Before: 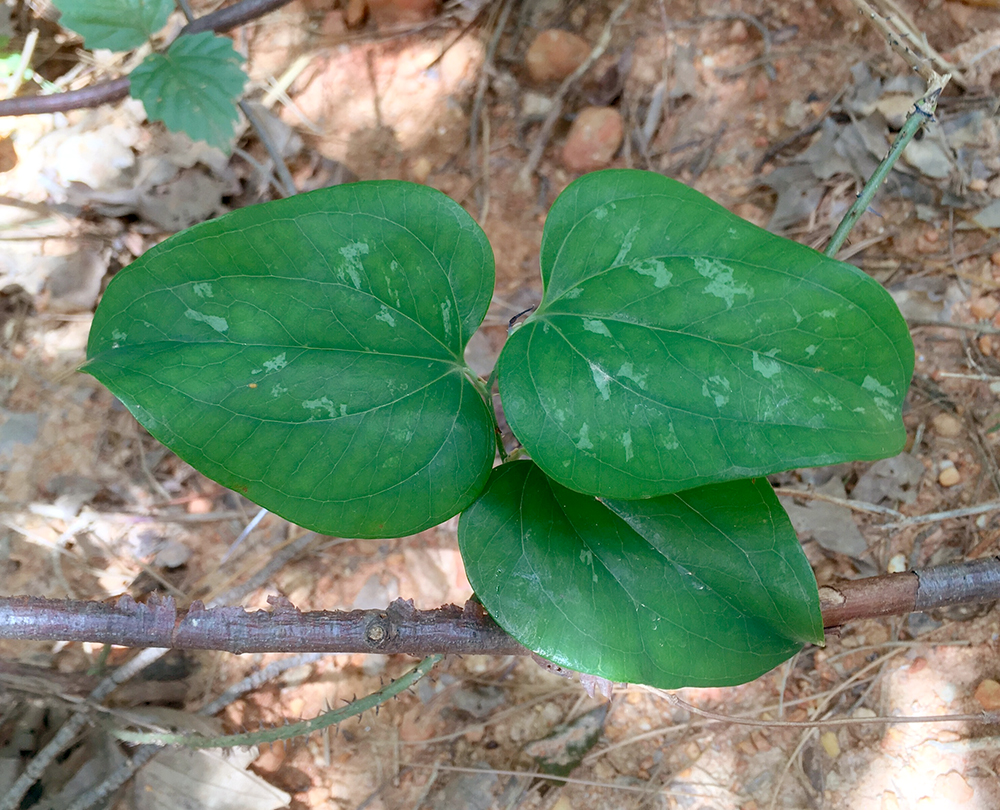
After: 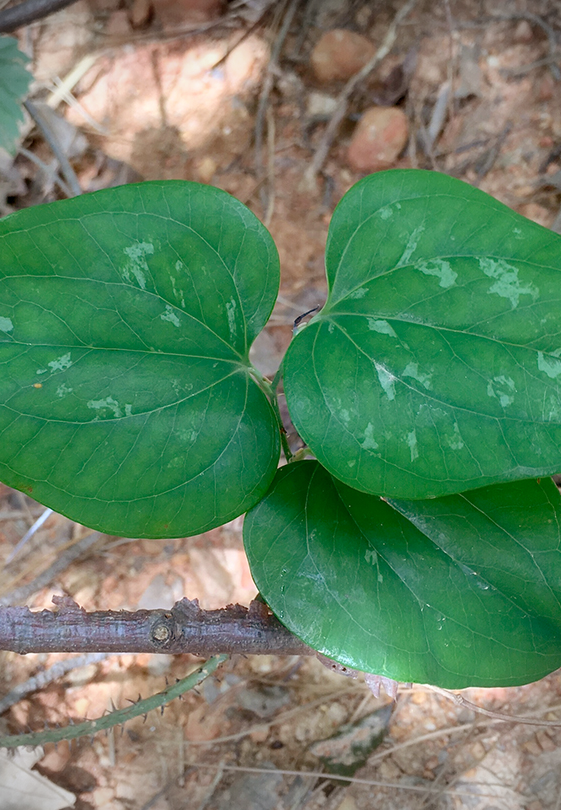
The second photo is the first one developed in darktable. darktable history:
crop: left 21.524%, right 22.282%
vignetting: fall-off start 97.22%, width/height ratio 1.186, unbound false
